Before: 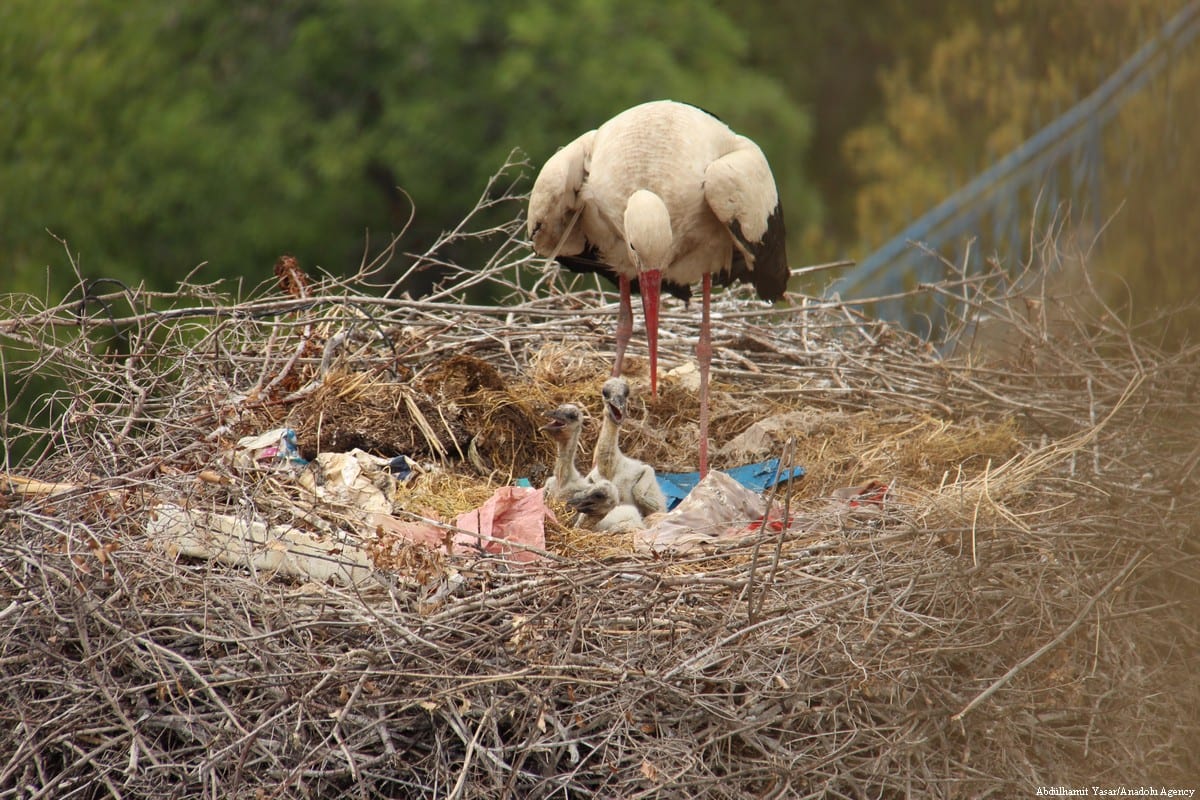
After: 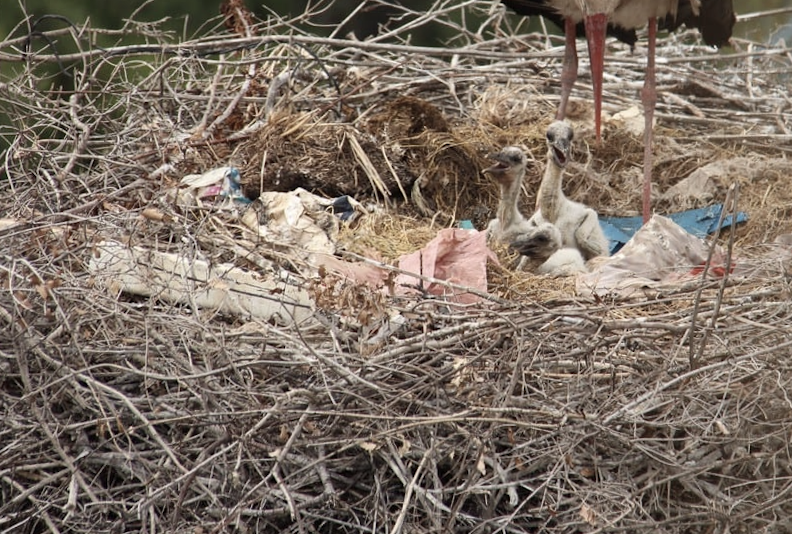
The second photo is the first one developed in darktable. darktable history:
crop and rotate: angle -0.789°, left 3.772%, top 31.758%, right 28.844%
contrast brightness saturation: contrast 0.096, saturation -0.352
